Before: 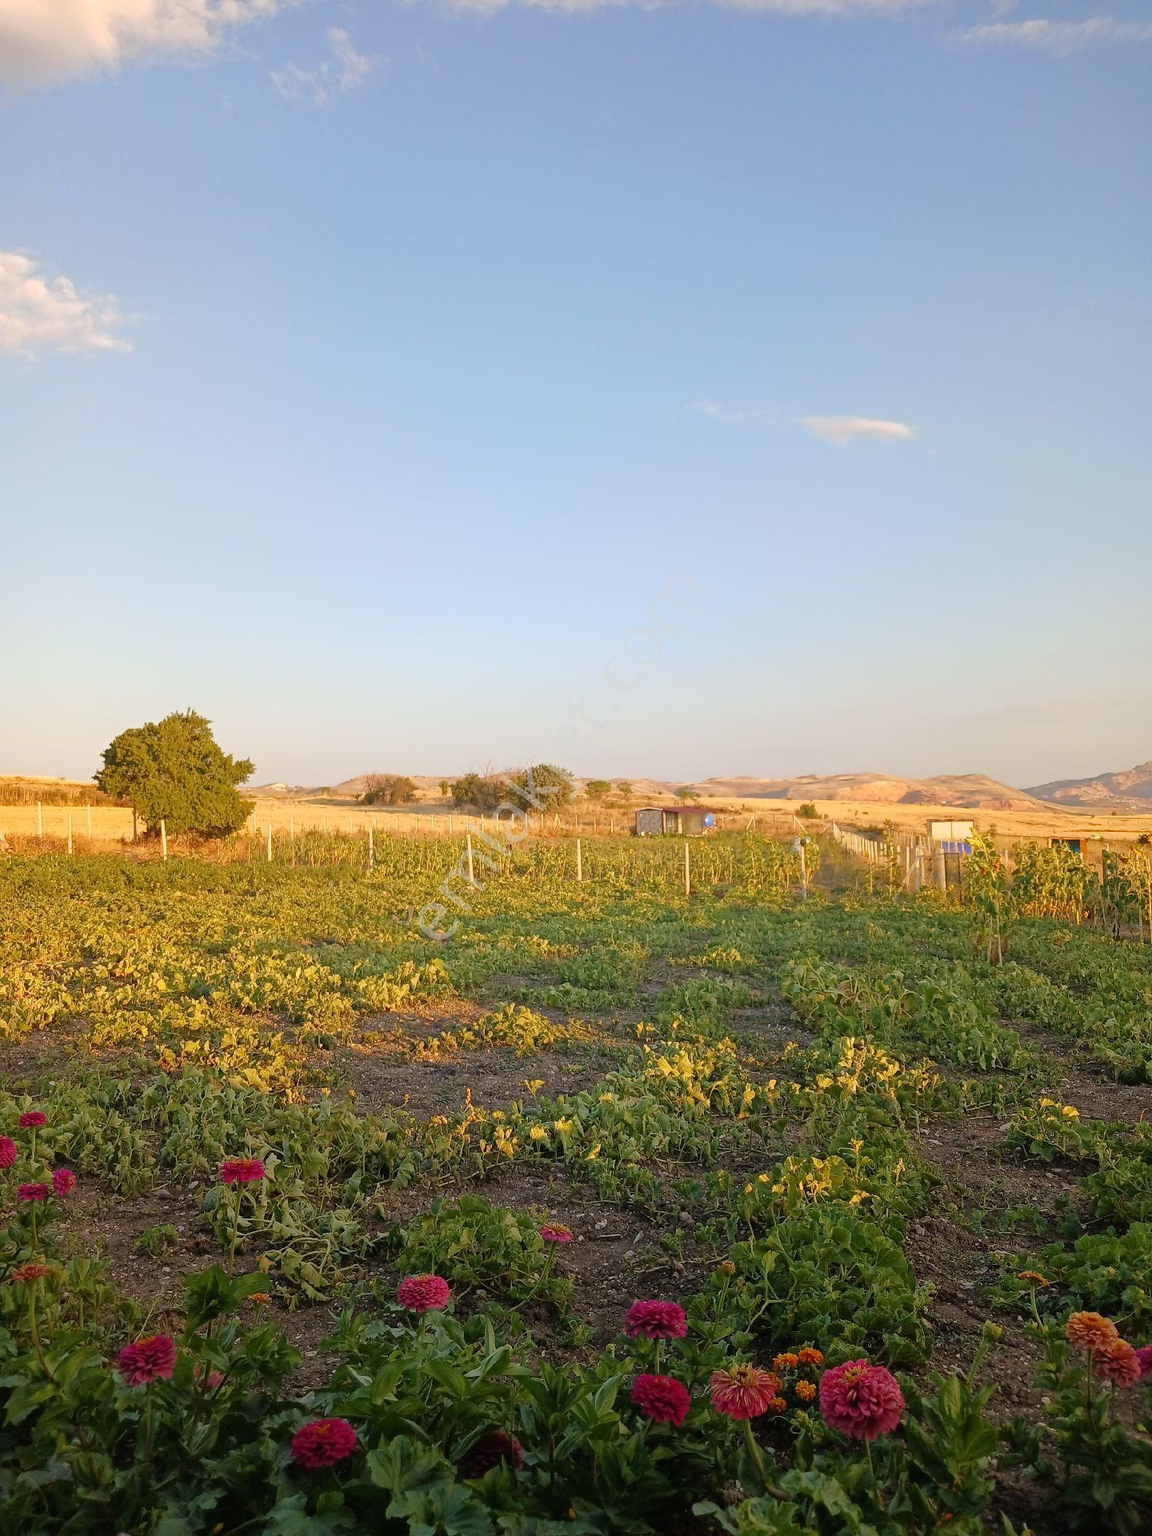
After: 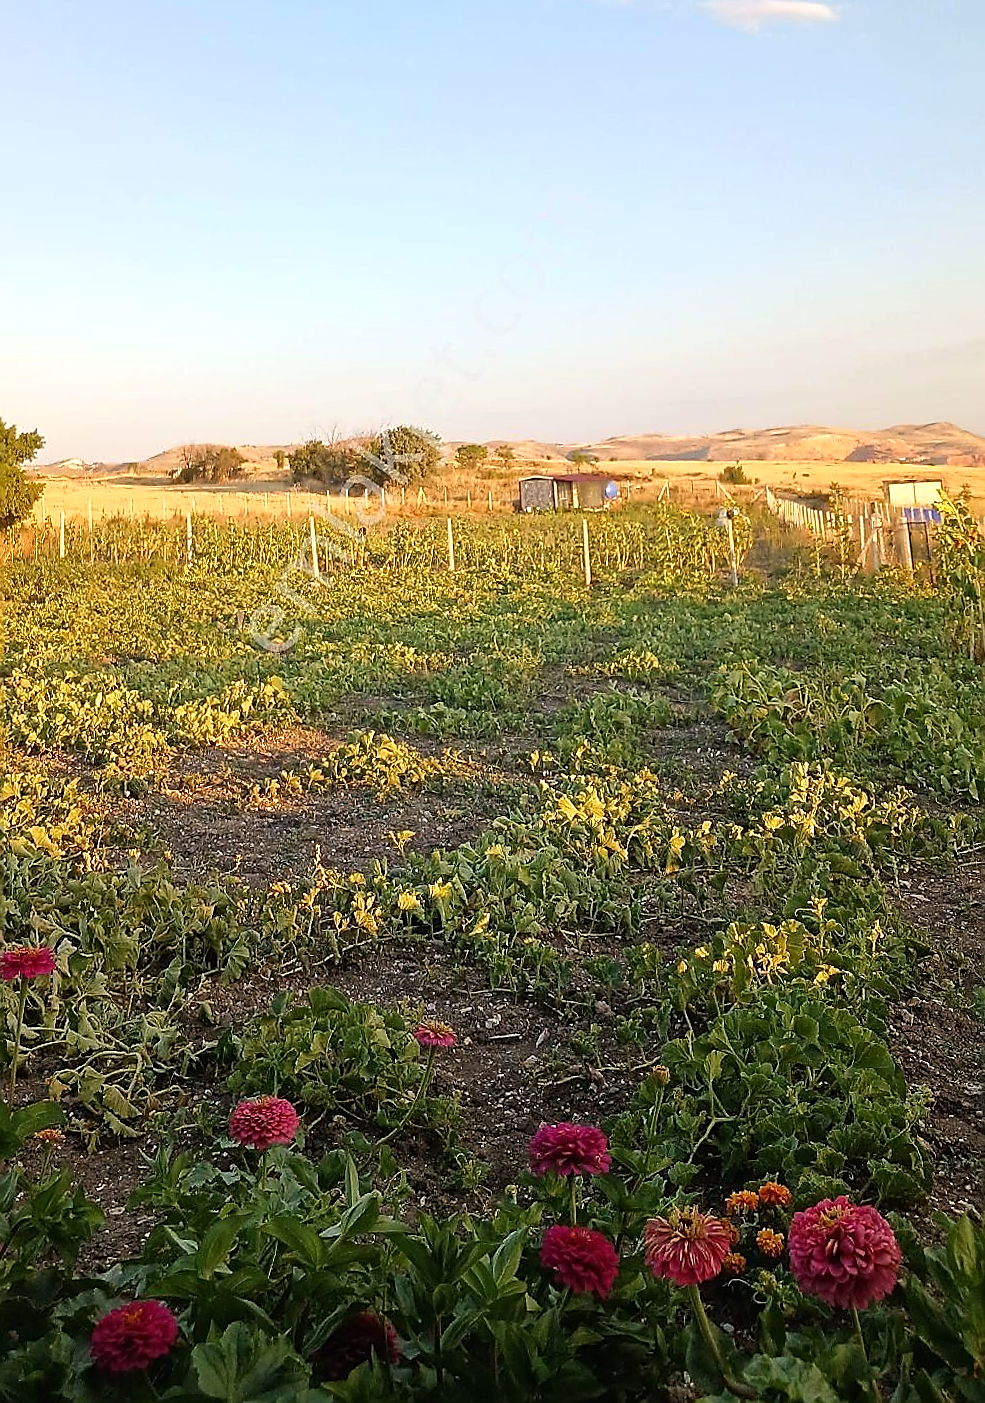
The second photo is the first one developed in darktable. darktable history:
crop: left 16.871%, top 22.857%, right 9.116%
sharpen: radius 1.4, amount 1.25, threshold 0.7
rotate and perspective: rotation -1.68°, lens shift (vertical) -0.146, crop left 0.049, crop right 0.912, crop top 0.032, crop bottom 0.96
tone equalizer: -8 EV -0.417 EV, -7 EV -0.389 EV, -6 EV -0.333 EV, -5 EV -0.222 EV, -3 EV 0.222 EV, -2 EV 0.333 EV, -1 EV 0.389 EV, +0 EV 0.417 EV, edges refinement/feathering 500, mask exposure compensation -1.57 EV, preserve details no
